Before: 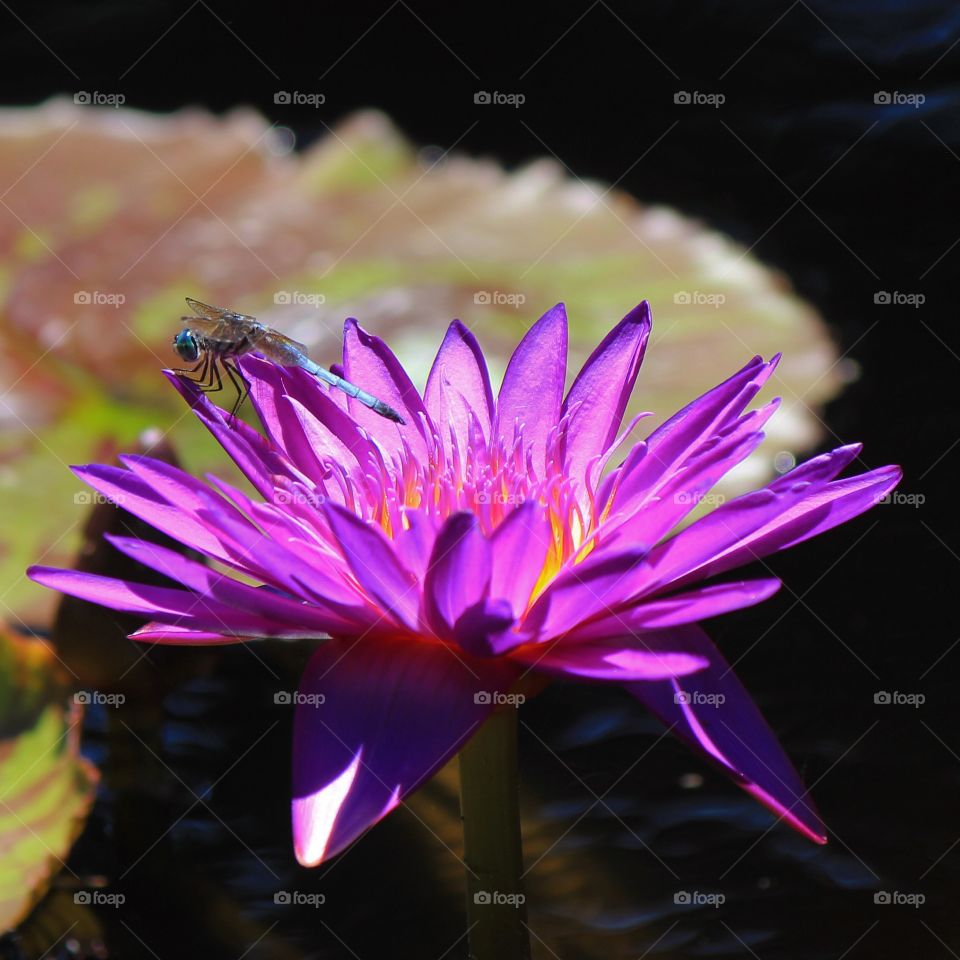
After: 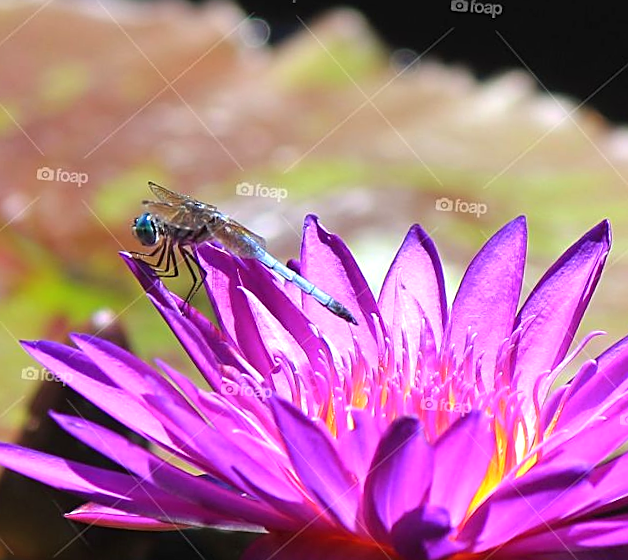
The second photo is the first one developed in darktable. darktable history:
crop and rotate: angle -4.38°, left 2.186%, top 6.923%, right 27.534%, bottom 30.419%
exposure: black level correction 0, exposure 0.499 EV, compensate highlight preservation false
sharpen: on, module defaults
